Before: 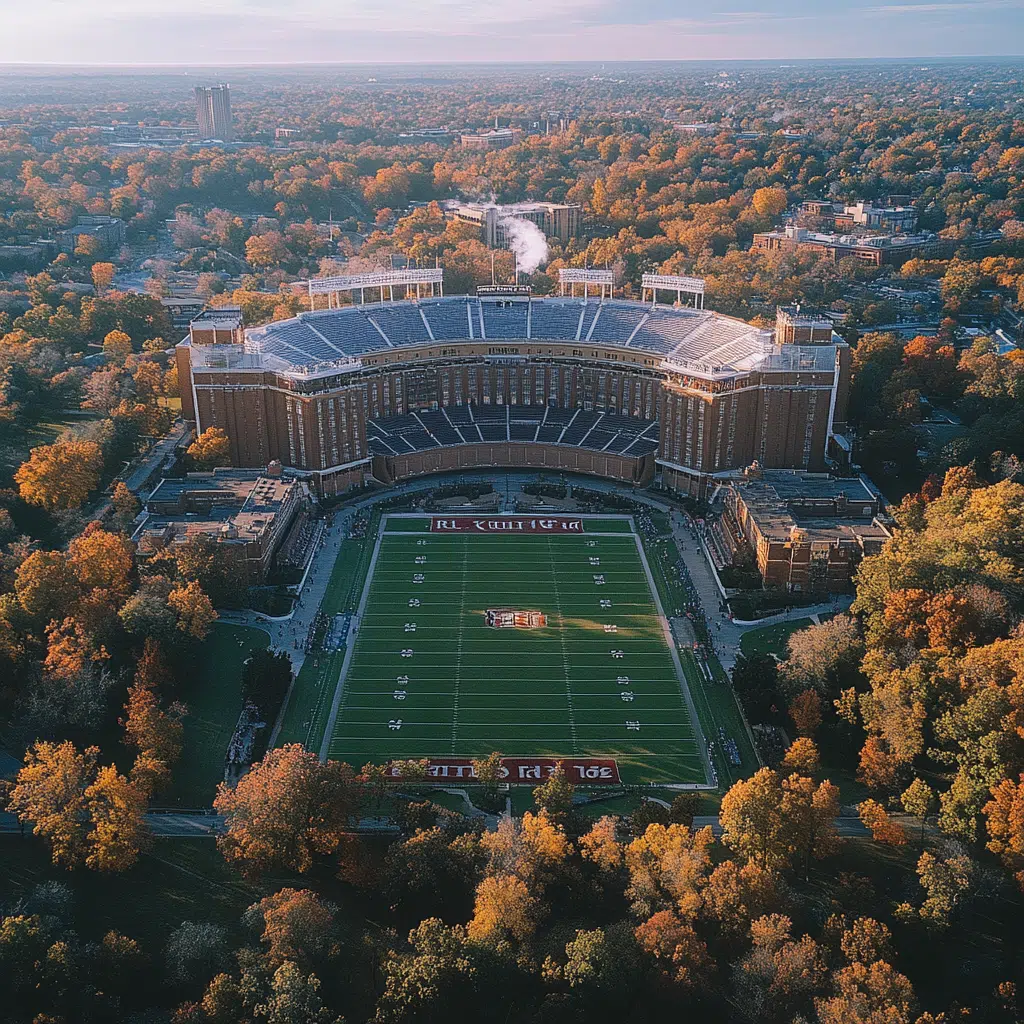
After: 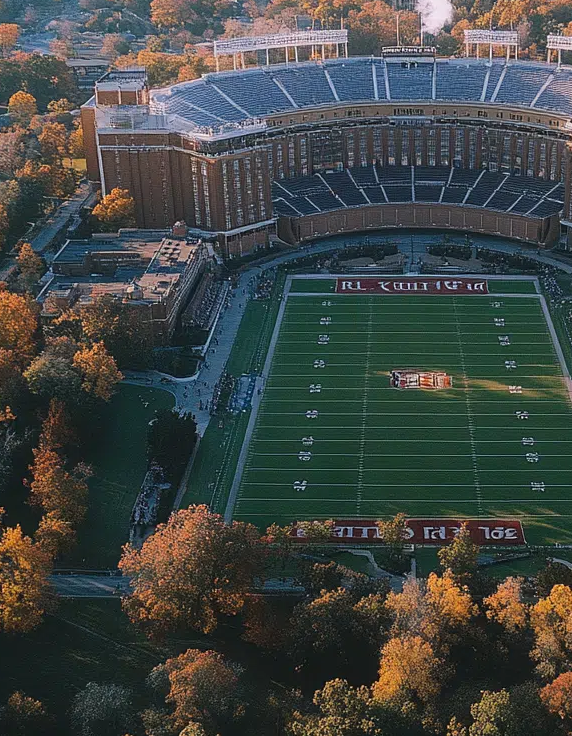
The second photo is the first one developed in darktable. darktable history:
crop: left 9.335%, top 23.415%, right 34.774%, bottom 4.664%
